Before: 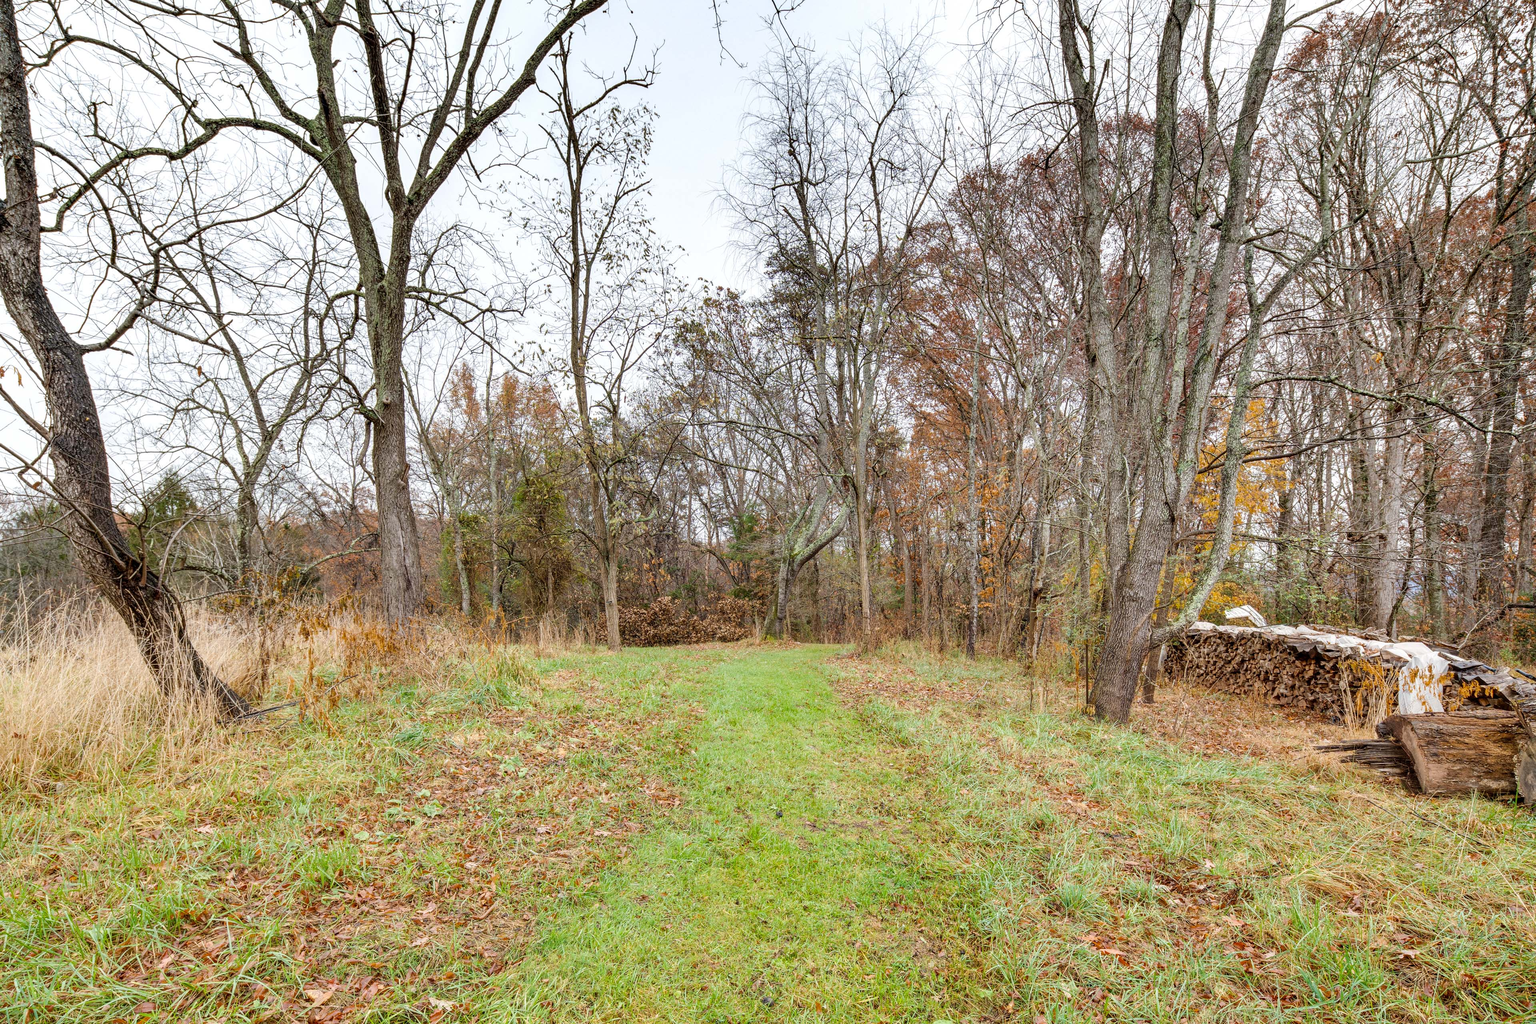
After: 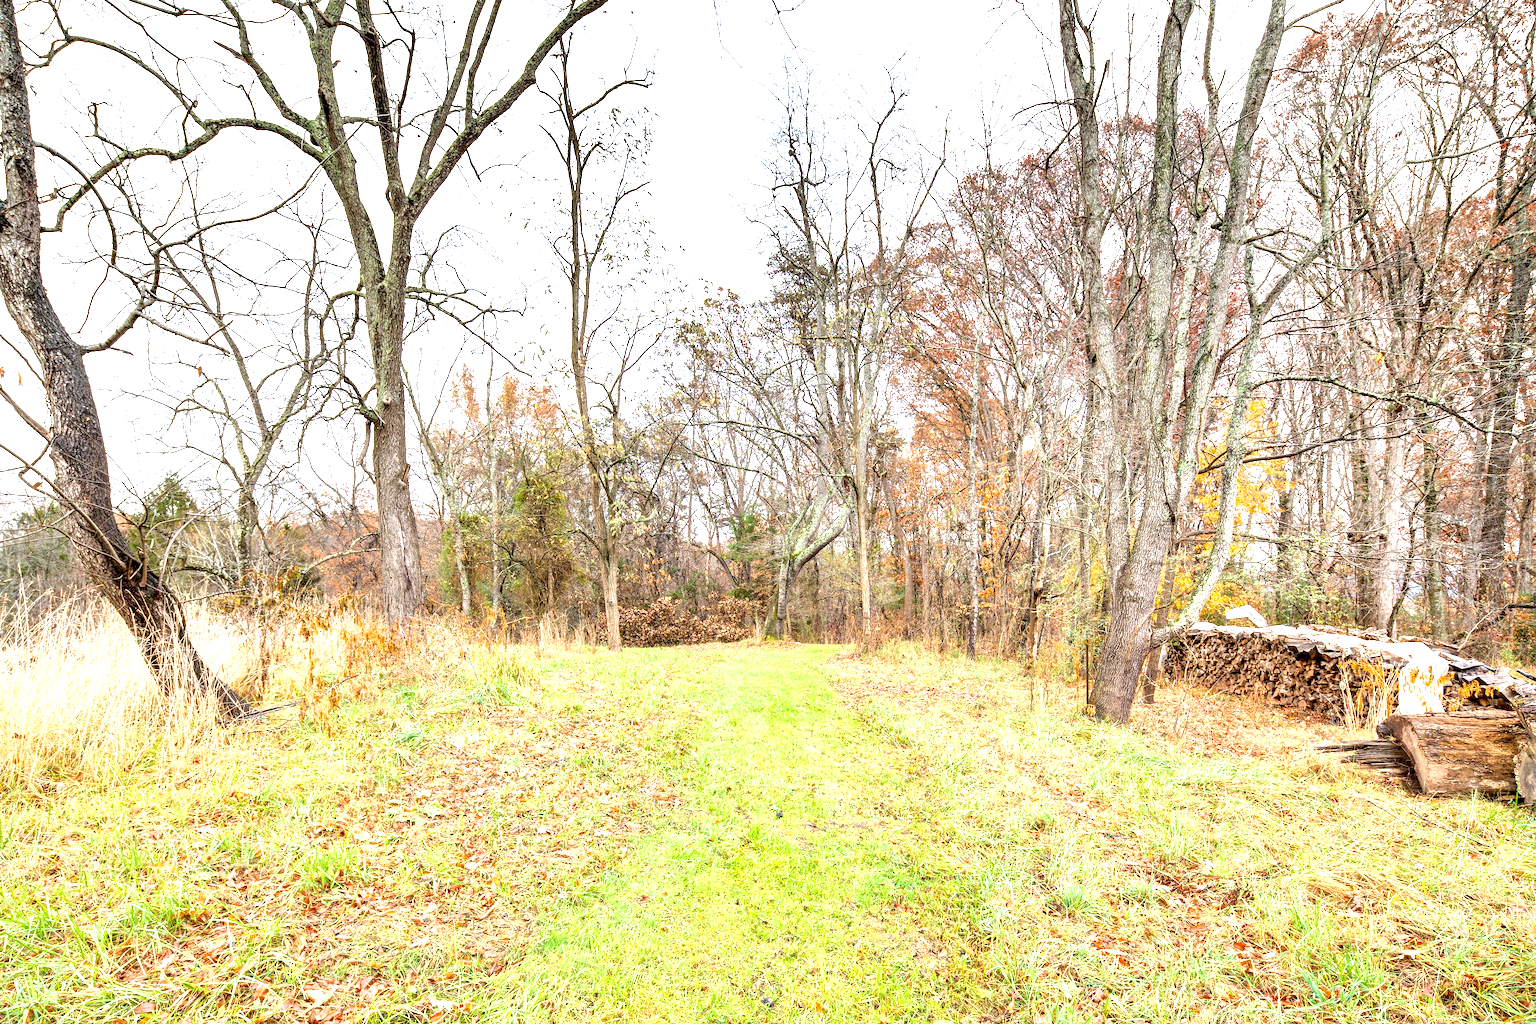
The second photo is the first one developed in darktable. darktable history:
exposure: black level correction 0.002, exposure 1.315 EV, compensate exposure bias true, compensate highlight preservation false
